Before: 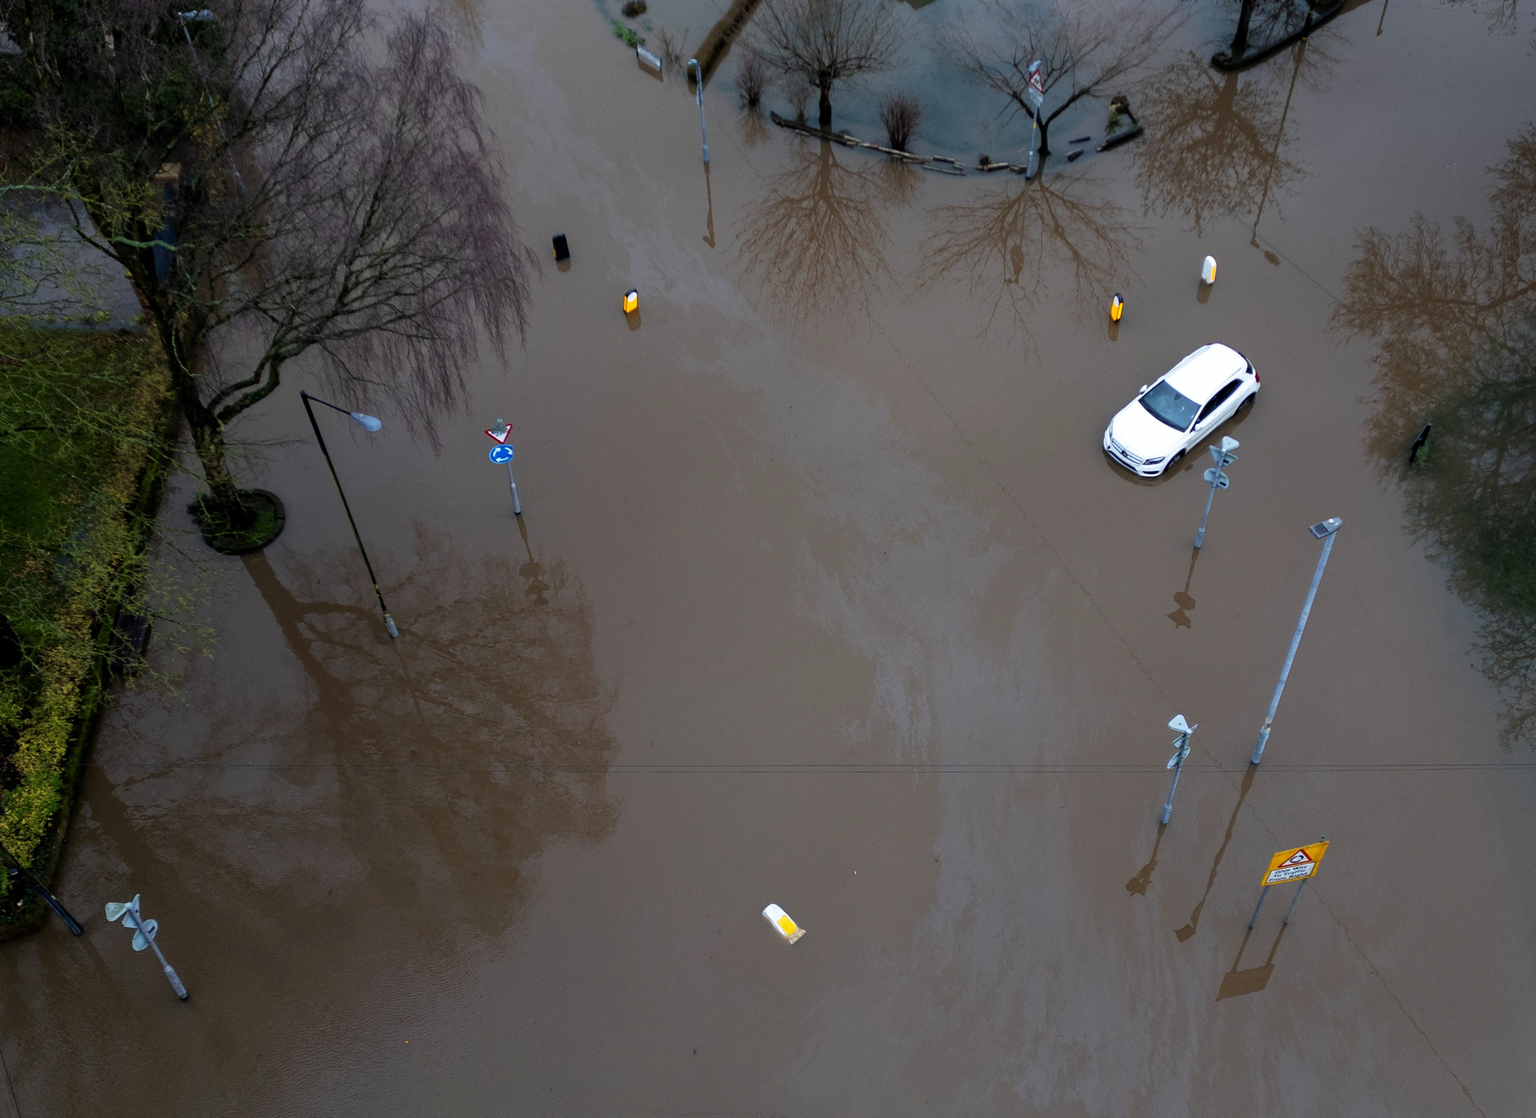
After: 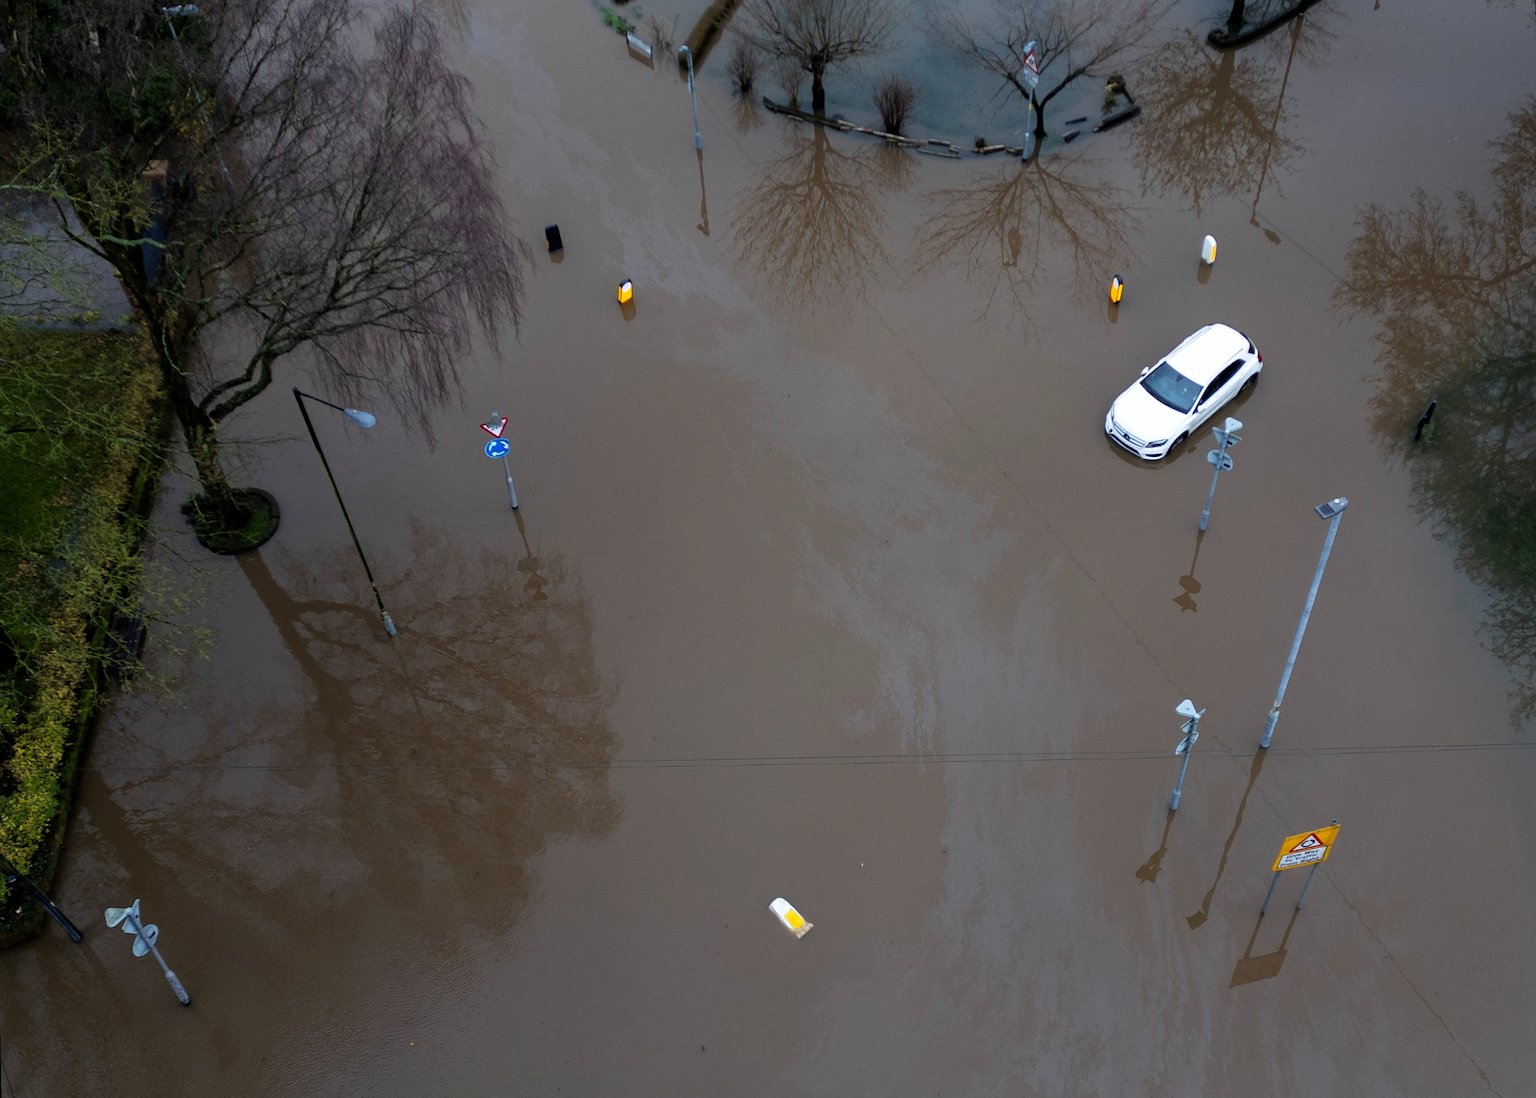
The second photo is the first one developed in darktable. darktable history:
exposure: compensate highlight preservation false
rotate and perspective: rotation -1°, crop left 0.011, crop right 0.989, crop top 0.025, crop bottom 0.975
